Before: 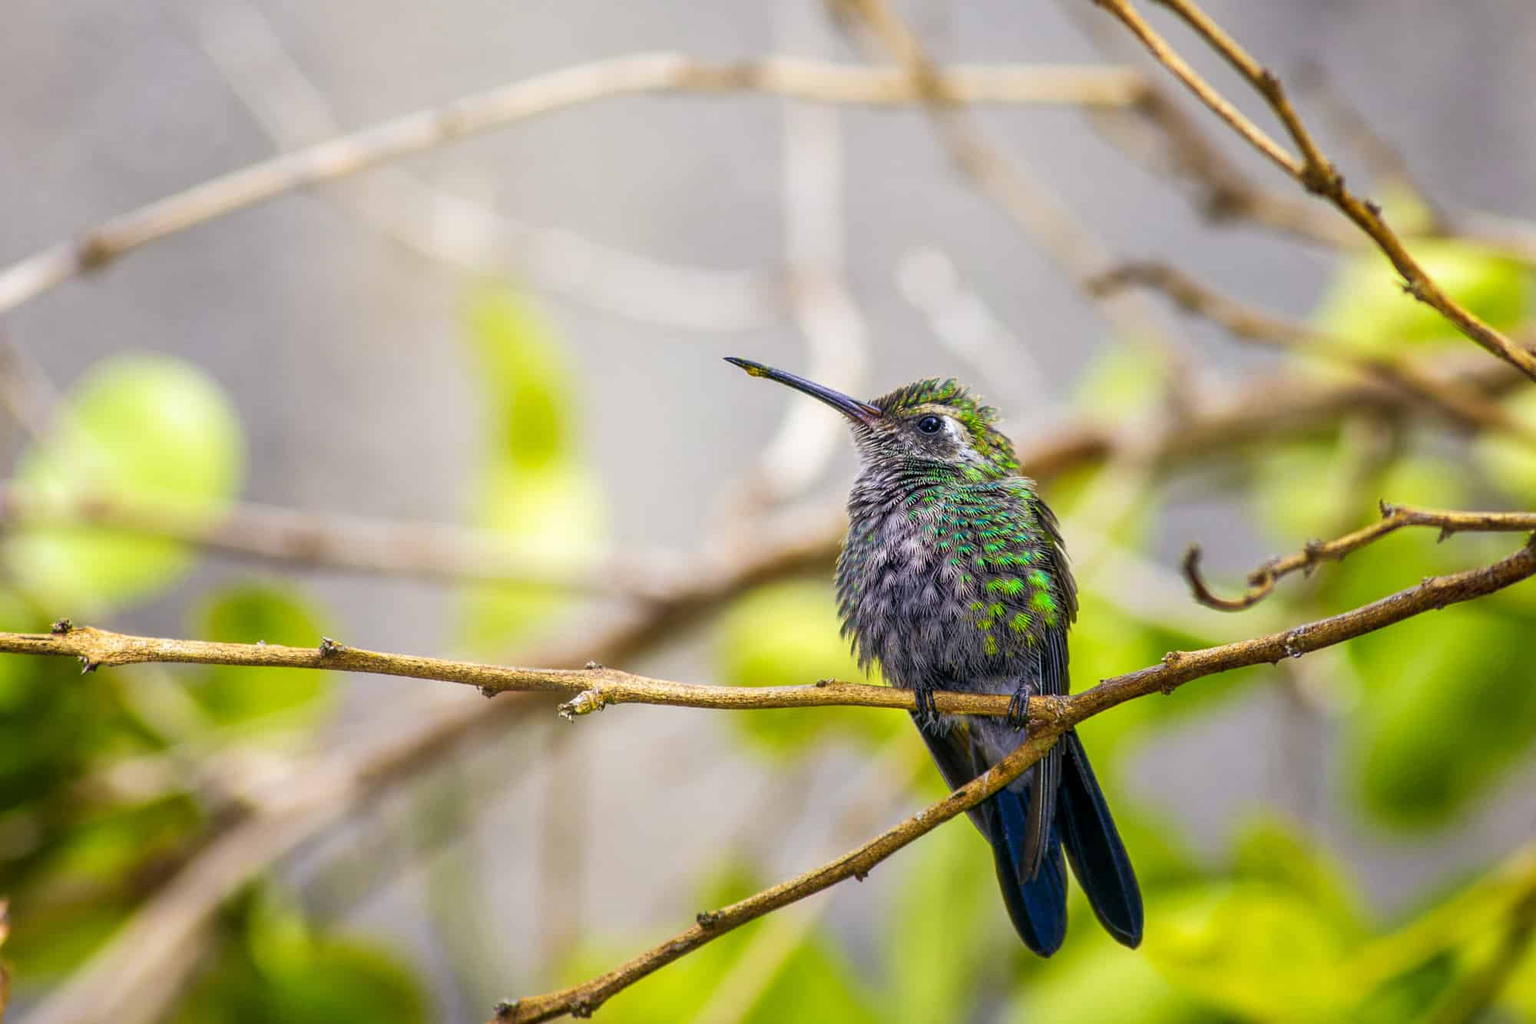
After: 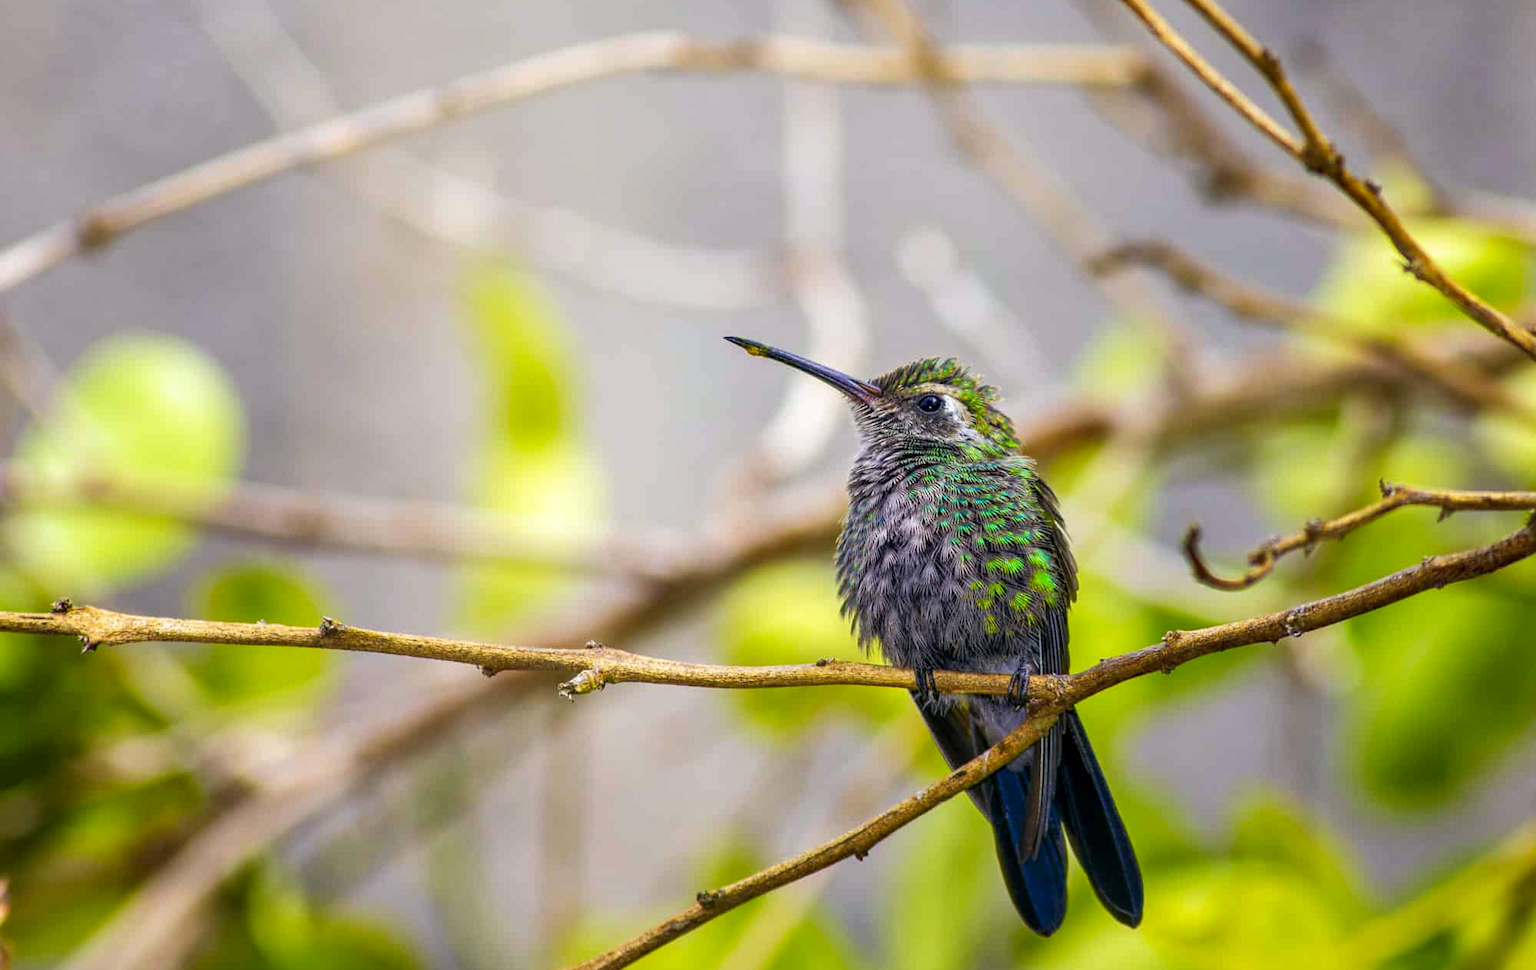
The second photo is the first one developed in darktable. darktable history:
crop and rotate: top 2.066%, bottom 3.097%
haze removal: compatibility mode true, adaptive false
